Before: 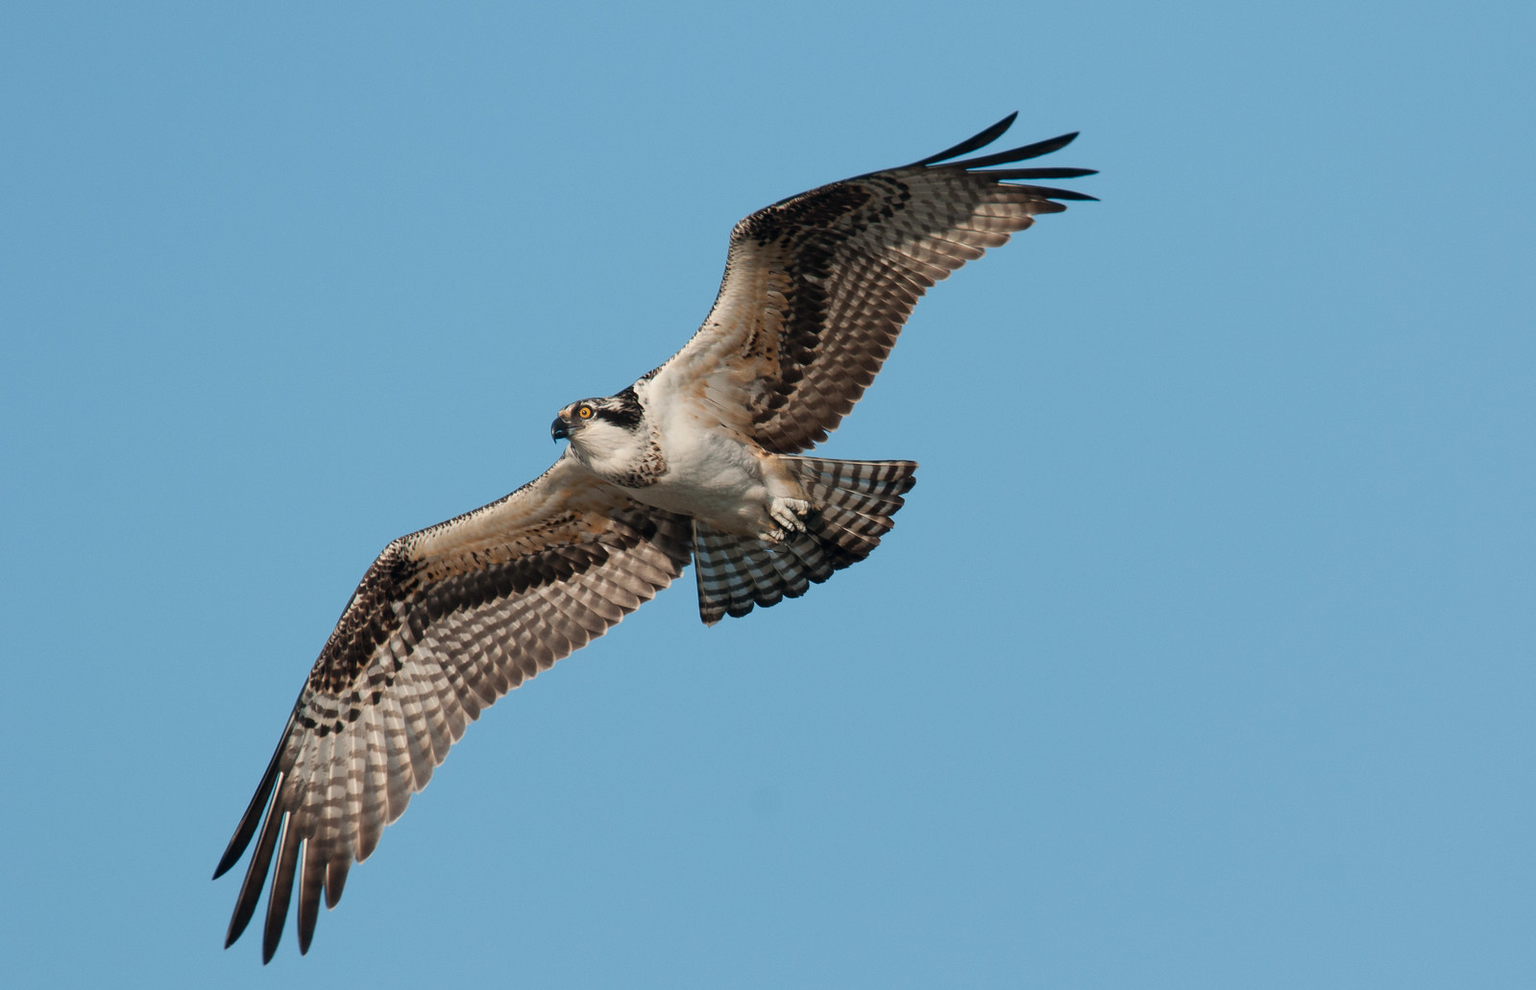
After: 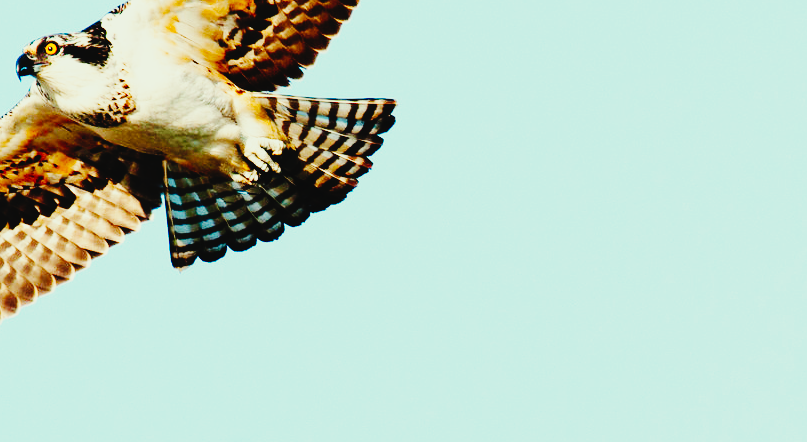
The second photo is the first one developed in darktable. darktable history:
tone curve: curves: ch0 [(0, 0.029) (0.087, 0.084) (0.227, 0.239) (0.46, 0.576) (0.657, 0.796) (0.861, 0.932) (0.997, 0.951)]; ch1 [(0, 0) (0.353, 0.344) (0.45, 0.46) (0.502, 0.494) (0.534, 0.523) (0.573, 0.576) (0.602, 0.631) (0.647, 0.669) (1, 1)]; ch2 [(0, 0) (0.333, 0.346) (0.385, 0.395) (0.44, 0.466) (0.5, 0.493) (0.521, 0.56) (0.553, 0.579) (0.573, 0.599) (0.667, 0.777) (1, 1)], preserve colors none
color balance rgb: perceptual saturation grading › global saturation 30.121%, global vibrance 20%
exposure: exposure 0.021 EV, compensate highlight preservation false
crop: left 34.904%, top 37.011%, right 14.589%, bottom 20.061%
base curve: curves: ch0 [(0, 0) (0.036, 0.01) (0.123, 0.254) (0.258, 0.504) (0.507, 0.748) (1, 1)], preserve colors none
color correction: highlights a* -4.33, highlights b* 6.62
